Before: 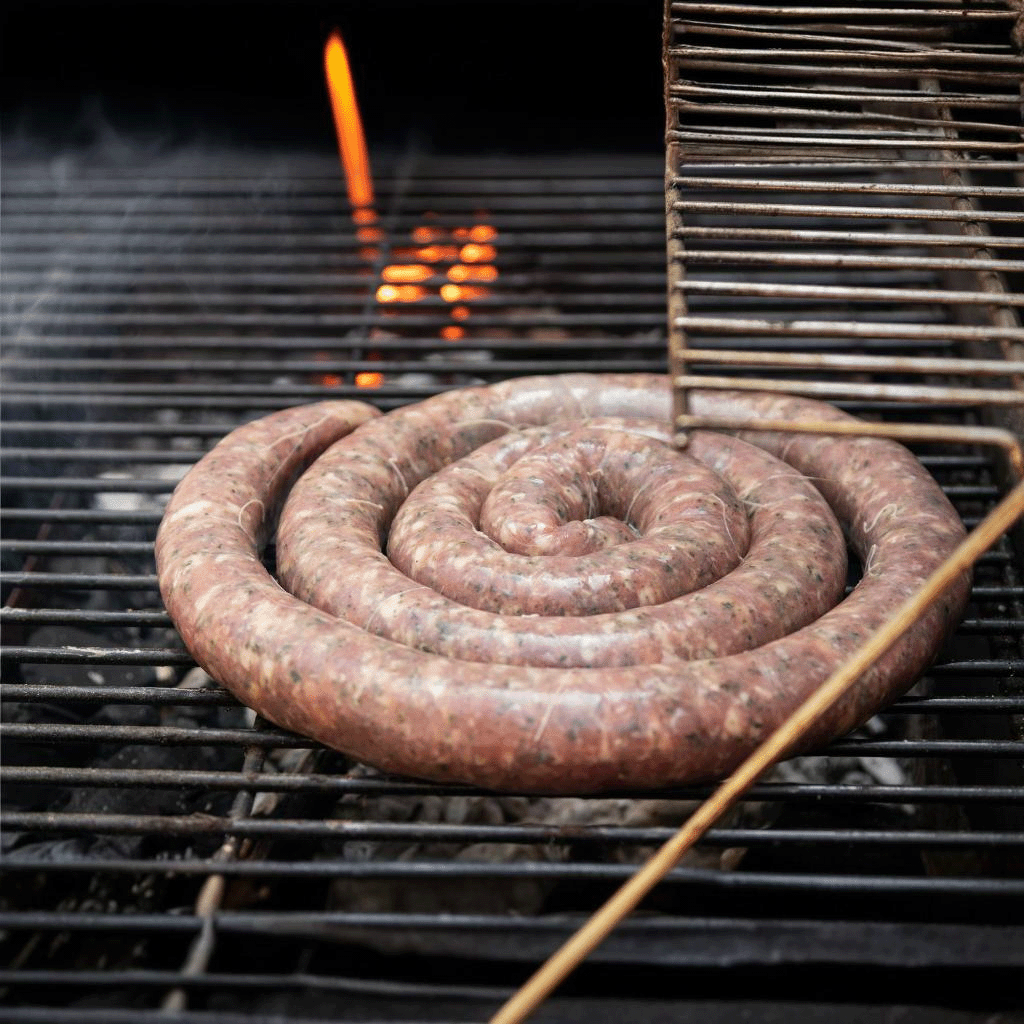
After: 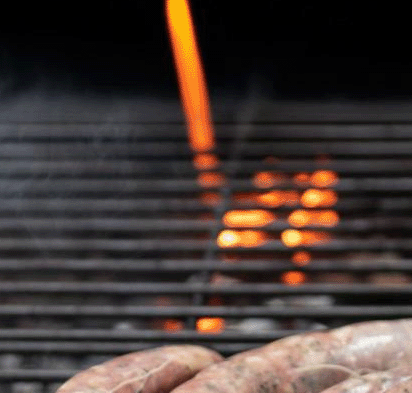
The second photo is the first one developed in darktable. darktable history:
crop: left 15.59%, top 5.433%, right 44.08%, bottom 56.183%
base curve: preserve colors none
